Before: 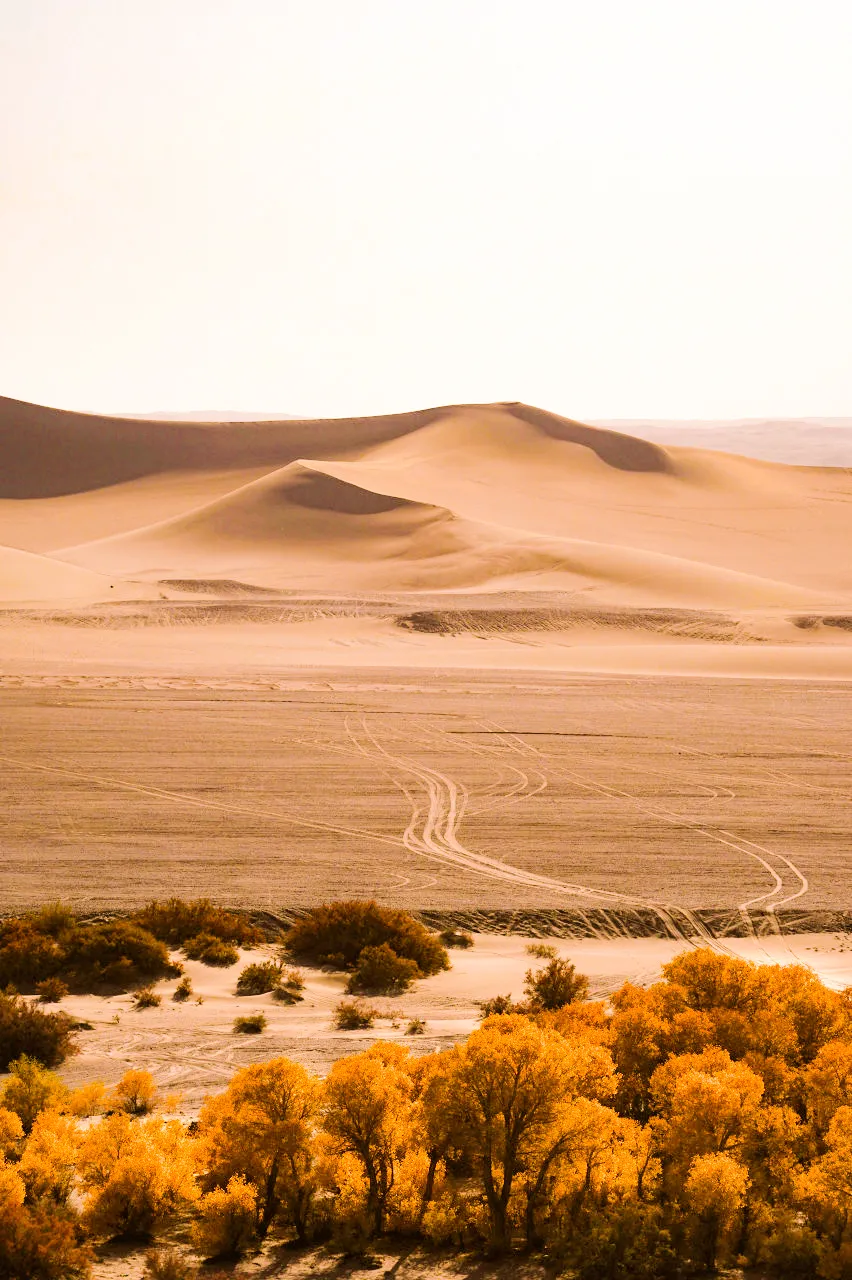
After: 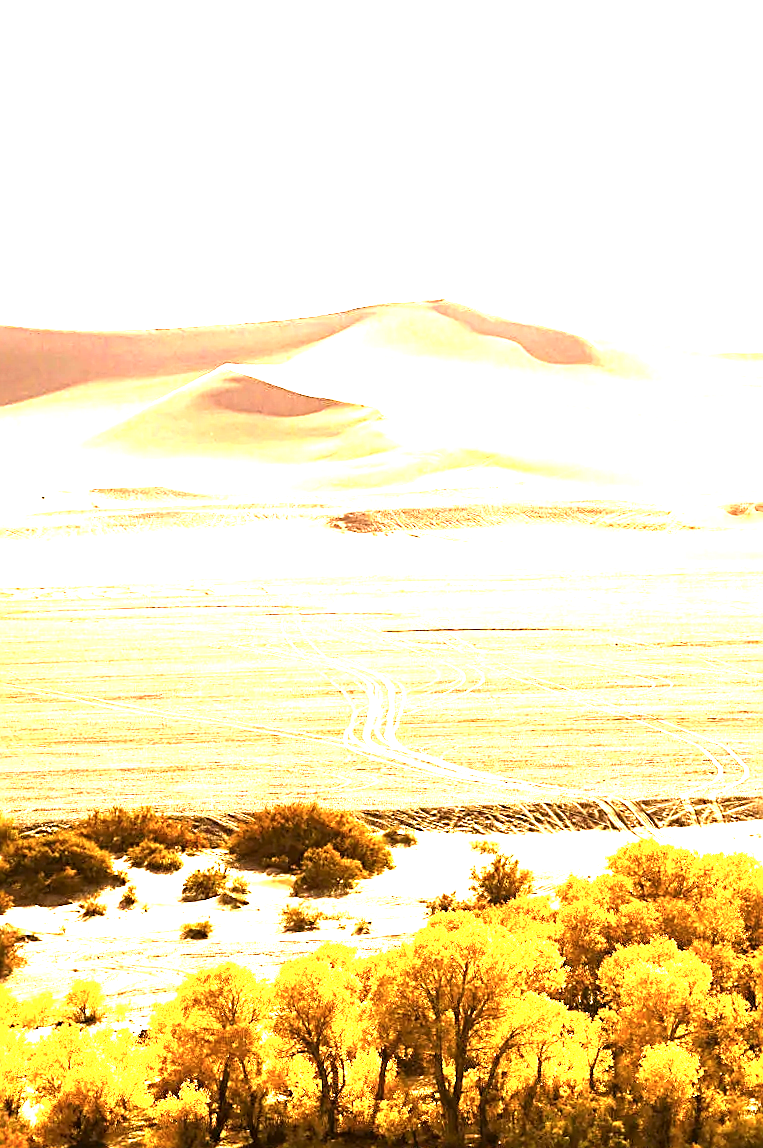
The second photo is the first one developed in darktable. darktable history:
exposure: black level correction 0, exposure 1.88 EV, compensate exposure bias true, compensate highlight preservation false
crop and rotate: angle 1.97°, left 5.809%, top 5.683%
sharpen: on, module defaults
color balance rgb: global offset › luminance -0.236%, perceptual saturation grading › global saturation -0.047%, contrast 15.59%
